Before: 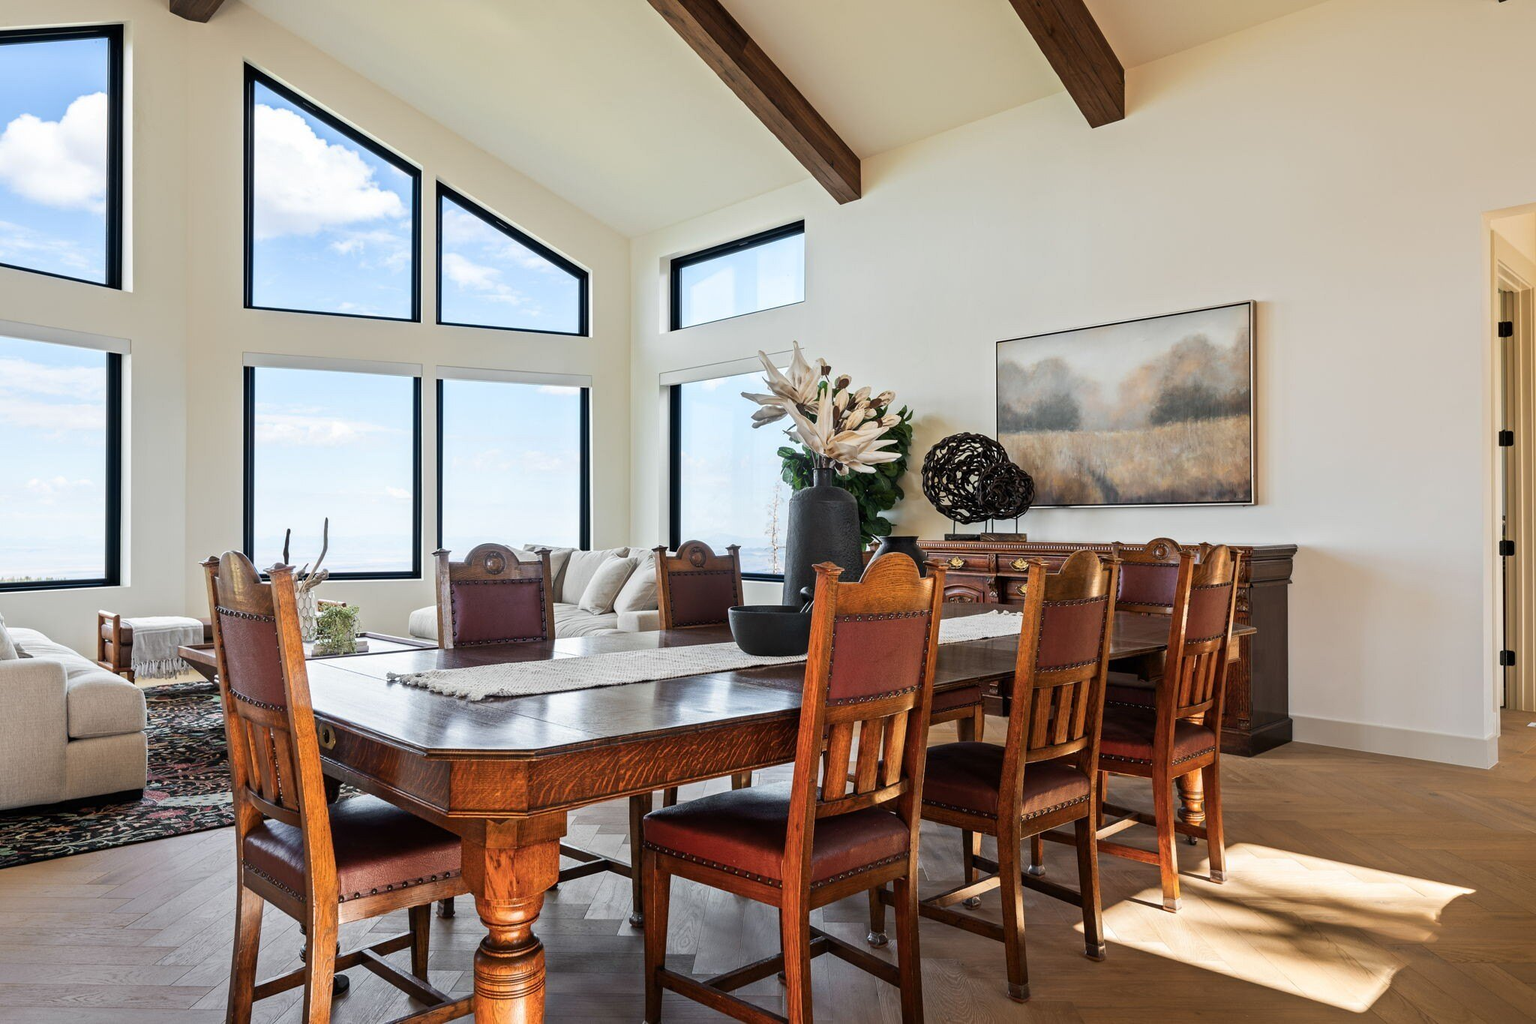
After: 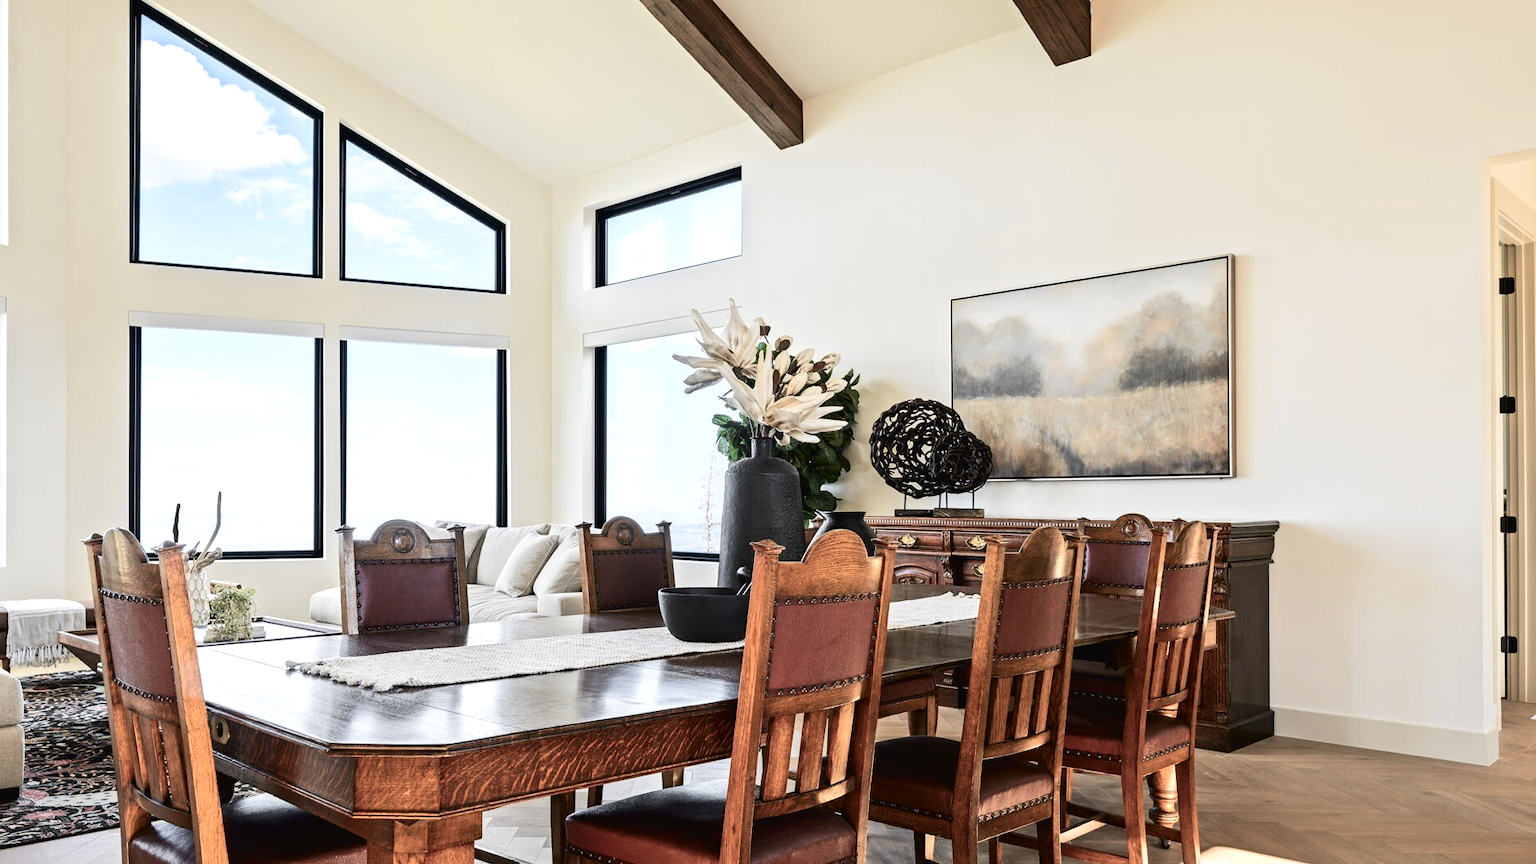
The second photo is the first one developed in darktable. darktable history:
tone curve: curves: ch0 [(0, 0.018) (0.061, 0.041) (0.205, 0.191) (0.289, 0.292) (0.39, 0.424) (0.493, 0.551) (0.666, 0.743) (0.795, 0.841) (1, 0.998)]; ch1 [(0, 0) (0.385, 0.343) (0.439, 0.415) (0.494, 0.498) (0.501, 0.501) (0.51, 0.509) (0.548, 0.563) (0.586, 0.61) (0.684, 0.658) (0.783, 0.804) (1, 1)]; ch2 [(0, 0) (0.304, 0.31) (0.403, 0.399) (0.441, 0.428) (0.47, 0.469) (0.498, 0.496) (0.524, 0.538) (0.566, 0.579) (0.648, 0.665) (0.697, 0.699) (1, 1)], color space Lab, independent channels, preserve colors none
exposure: black level correction 0, exposure 0.3 EV, compensate highlight preservation false
crop: left 8.155%, top 6.611%, bottom 15.385%
contrast brightness saturation: contrast 0.1, saturation -0.36
